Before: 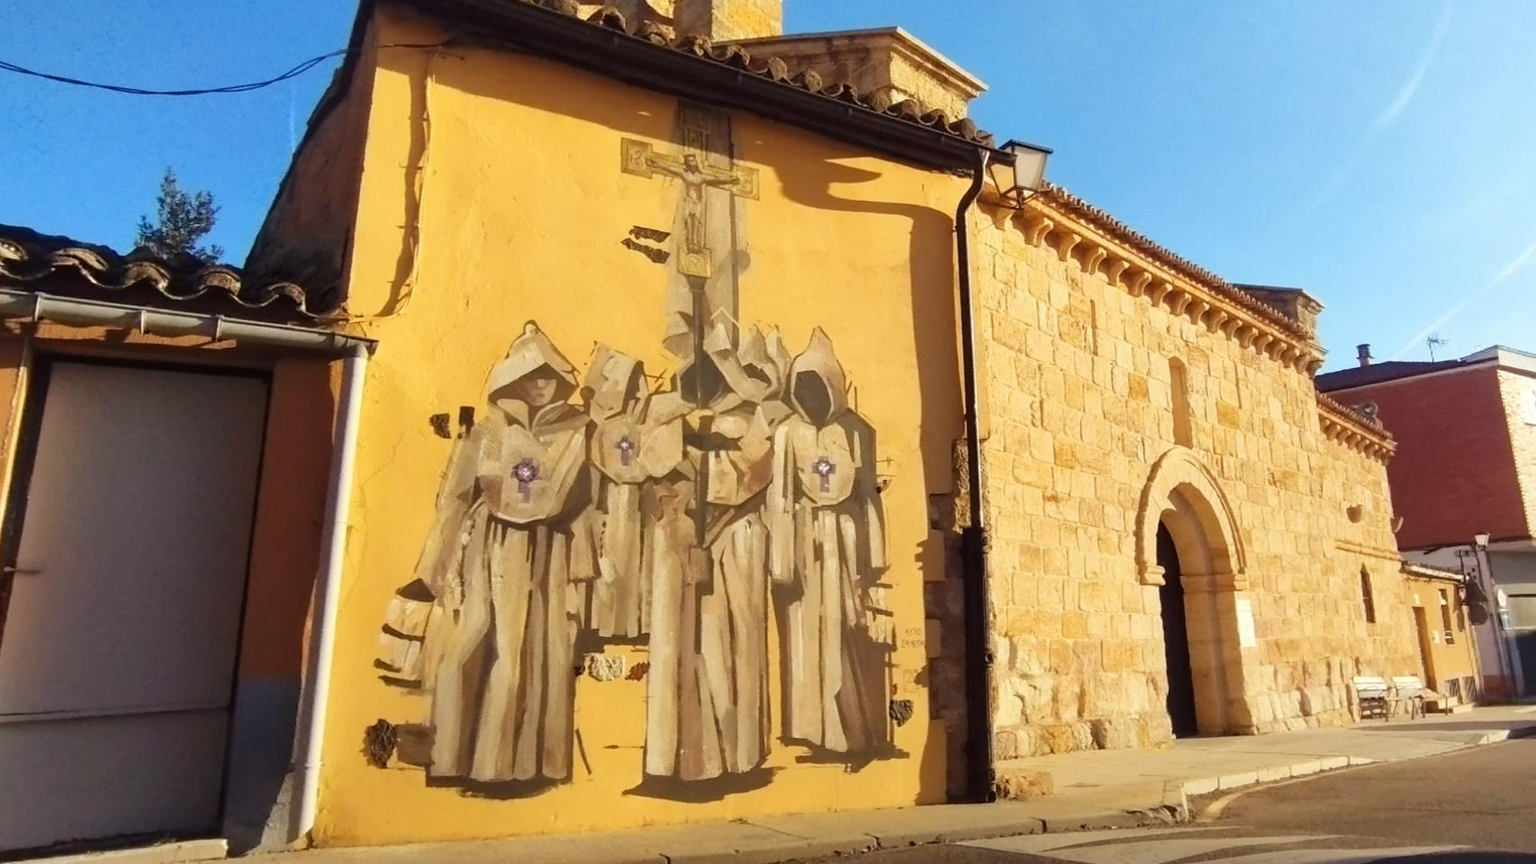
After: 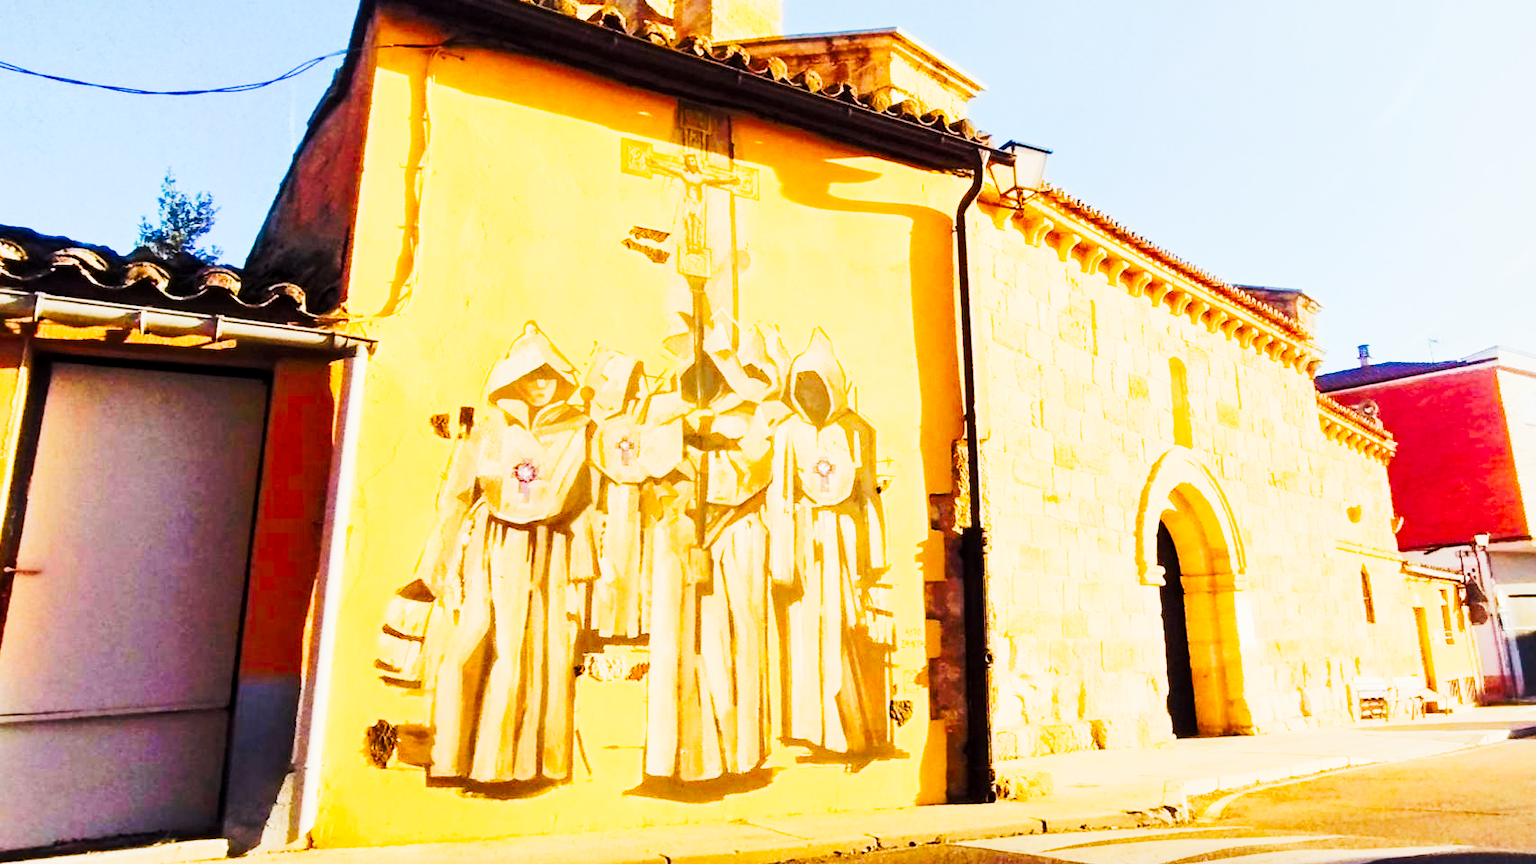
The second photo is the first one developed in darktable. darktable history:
filmic rgb: black relative exposure -7.32 EV, white relative exposure 5.09 EV, hardness 3.2
contrast brightness saturation: contrast 0.2, brightness 0.16, saturation 0.22
local contrast: highlights 100%, shadows 100%, detail 120%, midtone range 0.2
tone curve: curves: ch0 [(0, 0) (0.003, 0.004) (0.011, 0.015) (0.025, 0.034) (0.044, 0.061) (0.069, 0.095) (0.1, 0.137) (0.136, 0.187) (0.177, 0.244) (0.224, 0.308) (0.277, 0.415) (0.335, 0.532) (0.399, 0.642) (0.468, 0.747) (0.543, 0.829) (0.623, 0.886) (0.709, 0.924) (0.801, 0.951) (0.898, 0.975) (1, 1)], preserve colors none
color balance rgb: perceptual saturation grading › global saturation 35%, perceptual saturation grading › highlights -30%, perceptual saturation grading › shadows 35%, perceptual brilliance grading › global brilliance 3%, perceptual brilliance grading › highlights -3%, perceptual brilliance grading › shadows 3%
tone equalizer: on, module defaults
